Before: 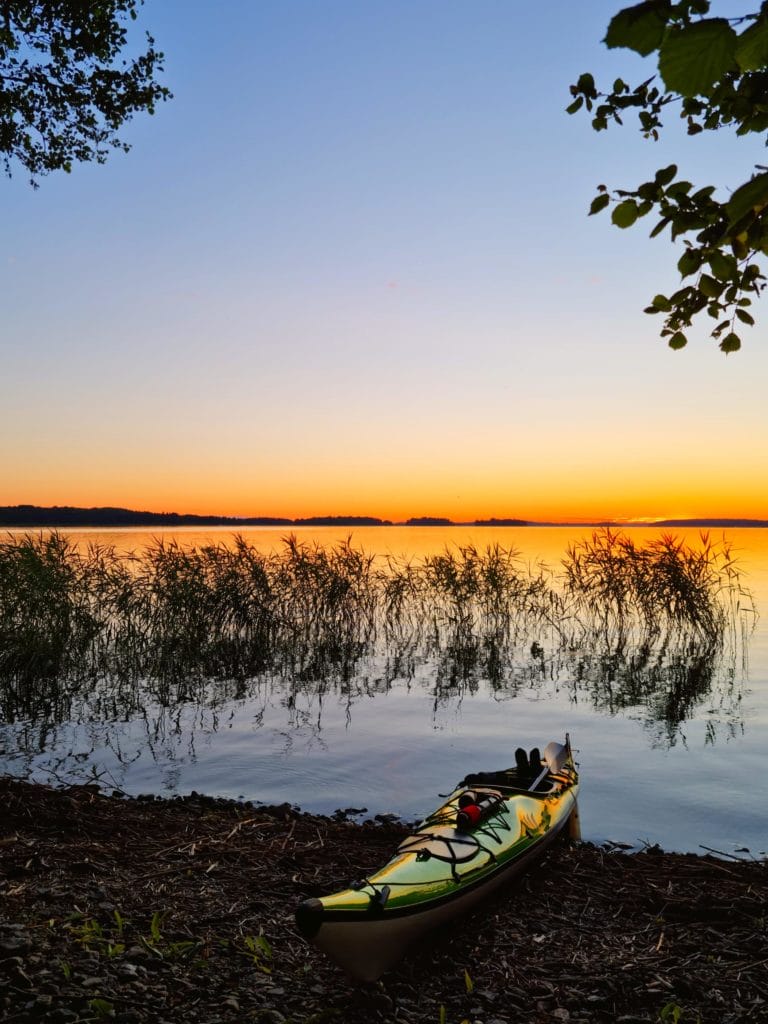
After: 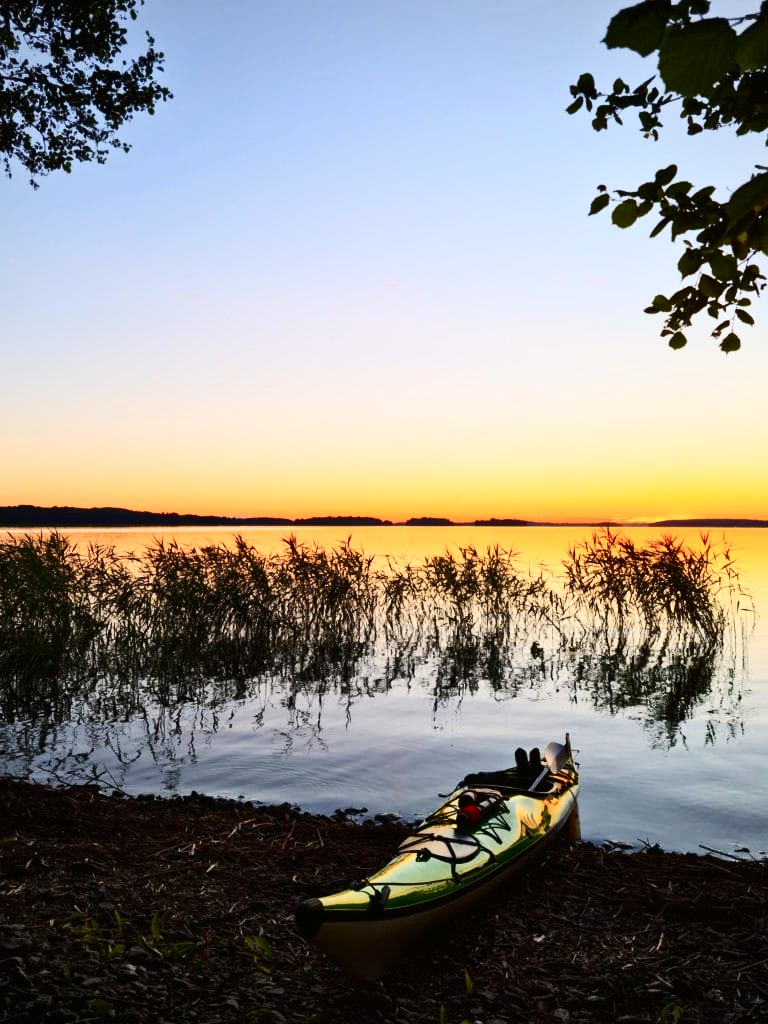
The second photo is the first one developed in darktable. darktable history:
vignetting: brightness -0.168
contrast brightness saturation: contrast 0.388, brightness 0.108
